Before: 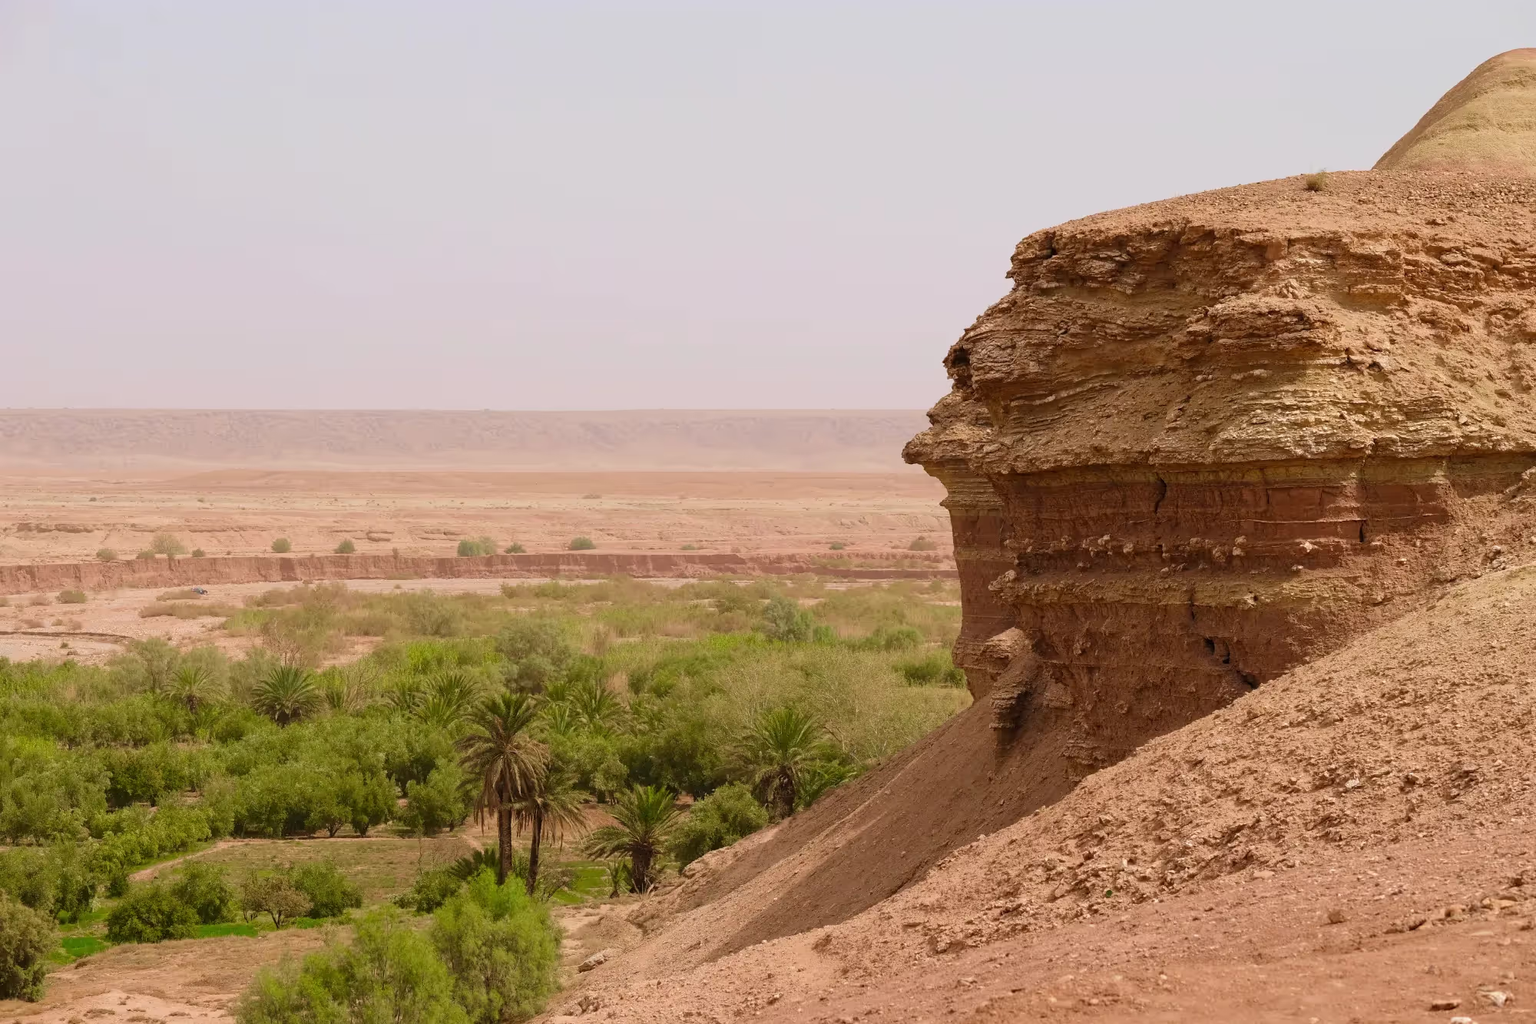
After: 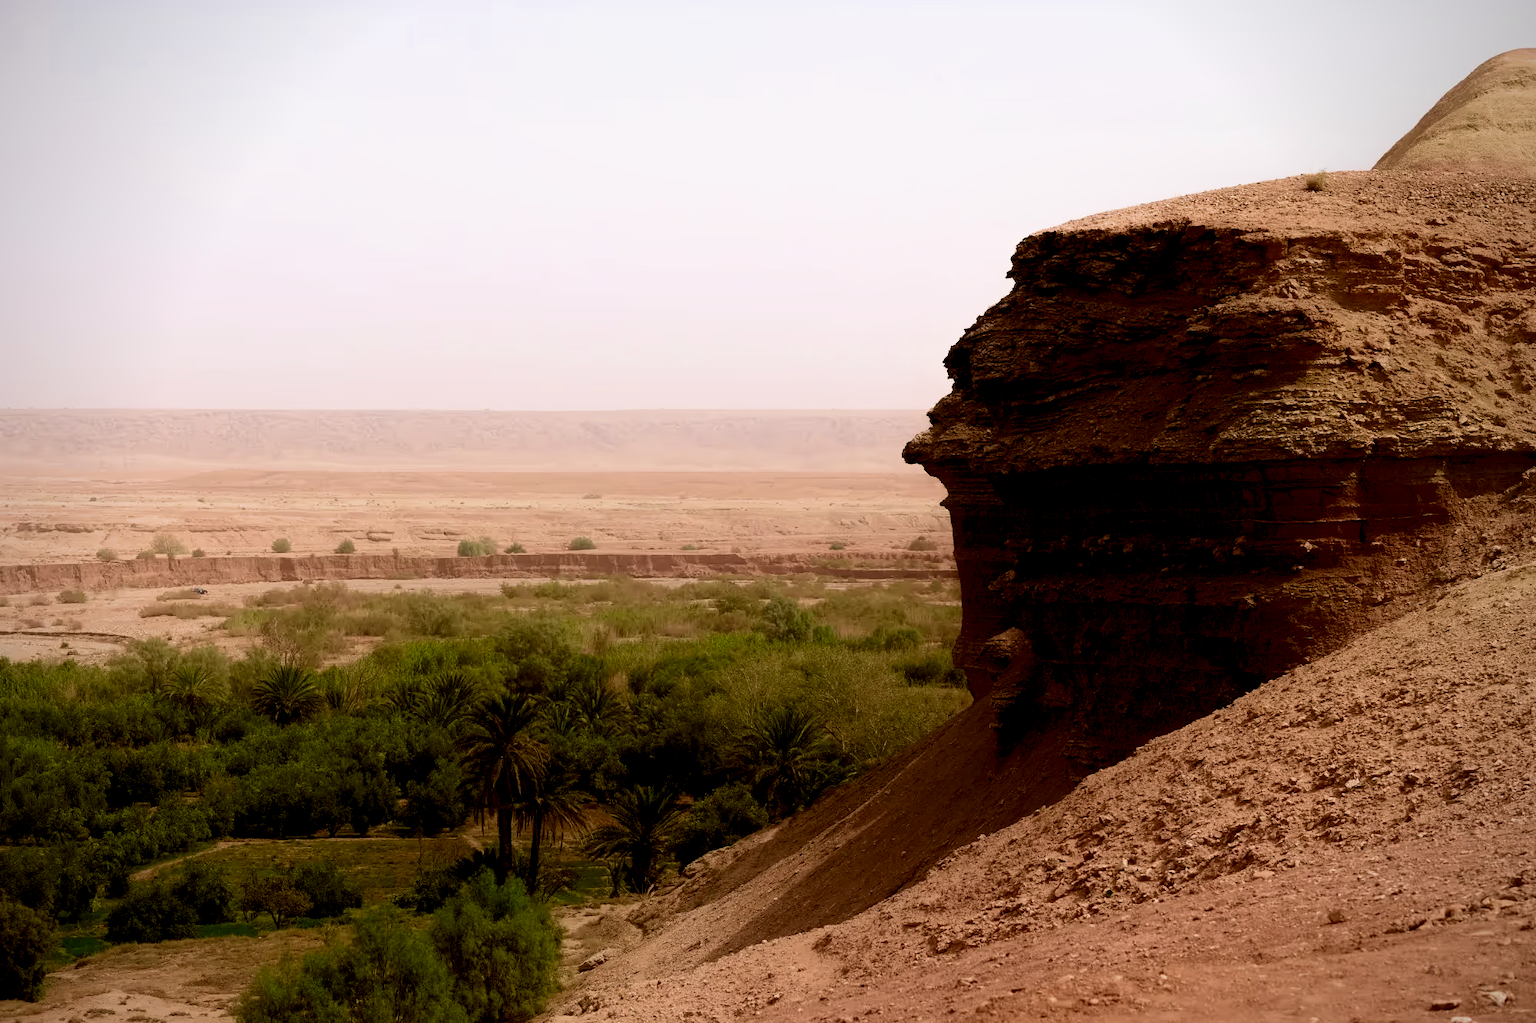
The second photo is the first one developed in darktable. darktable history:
vignetting: saturation -0.026
contrast brightness saturation: contrast 0.092, brightness -0.593, saturation 0.171
contrast equalizer: octaves 7, y [[0.627 ×6], [0.563 ×6], [0 ×6], [0 ×6], [0 ×6]], mix -0.994
filmic rgb: black relative exposure -1.13 EV, white relative exposure 2.07 EV, hardness 1.56, contrast 2.248
